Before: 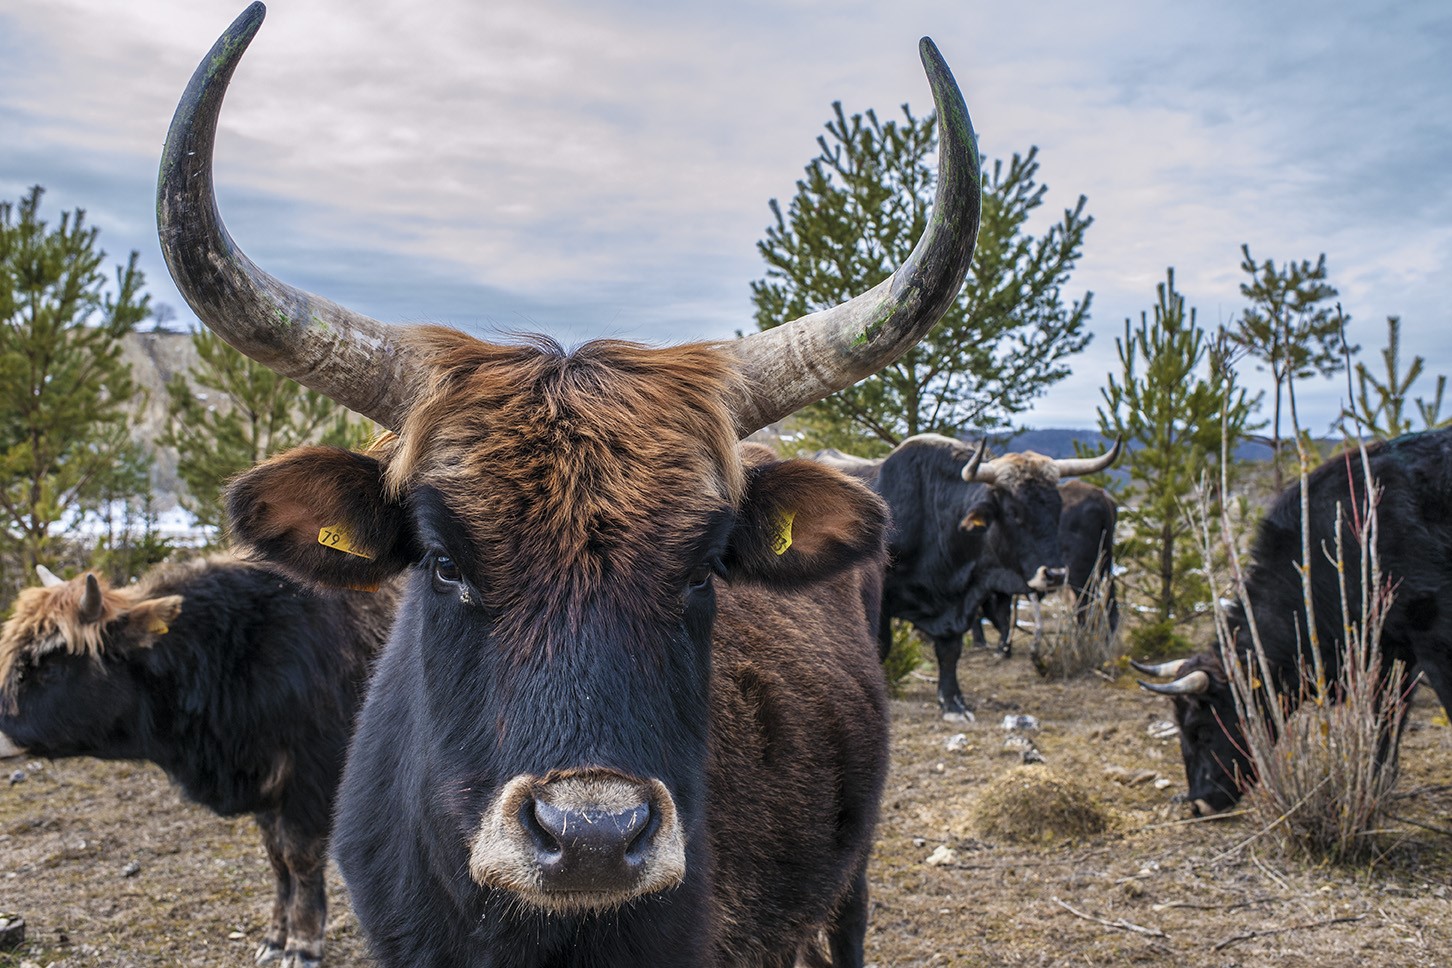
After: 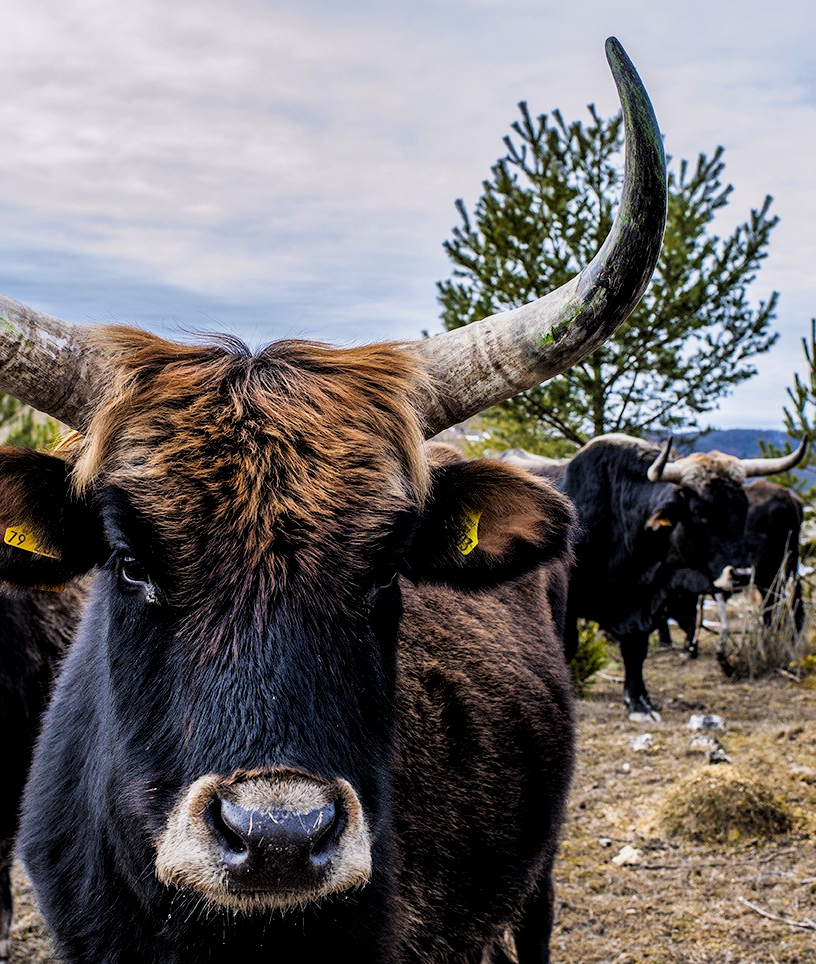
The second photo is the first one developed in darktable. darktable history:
filmic rgb: black relative exposure -5 EV, white relative exposure 3.5 EV, hardness 3.19, contrast 1.2, highlights saturation mix -50%
exposure: exposure 0 EV, compensate highlight preservation false
crop: left 21.674%, right 22.086%
local contrast: mode bilateral grid, contrast 20, coarseness 50, detail 130%, midtone range 0.2
color balance: lift [1, 1.001, 0.999, 1.001], gamma [1, 1.004, 1.007, 0.993], gain [1, 0.991, 0.987, 1.013], contrast 10%, output saturation 120%
